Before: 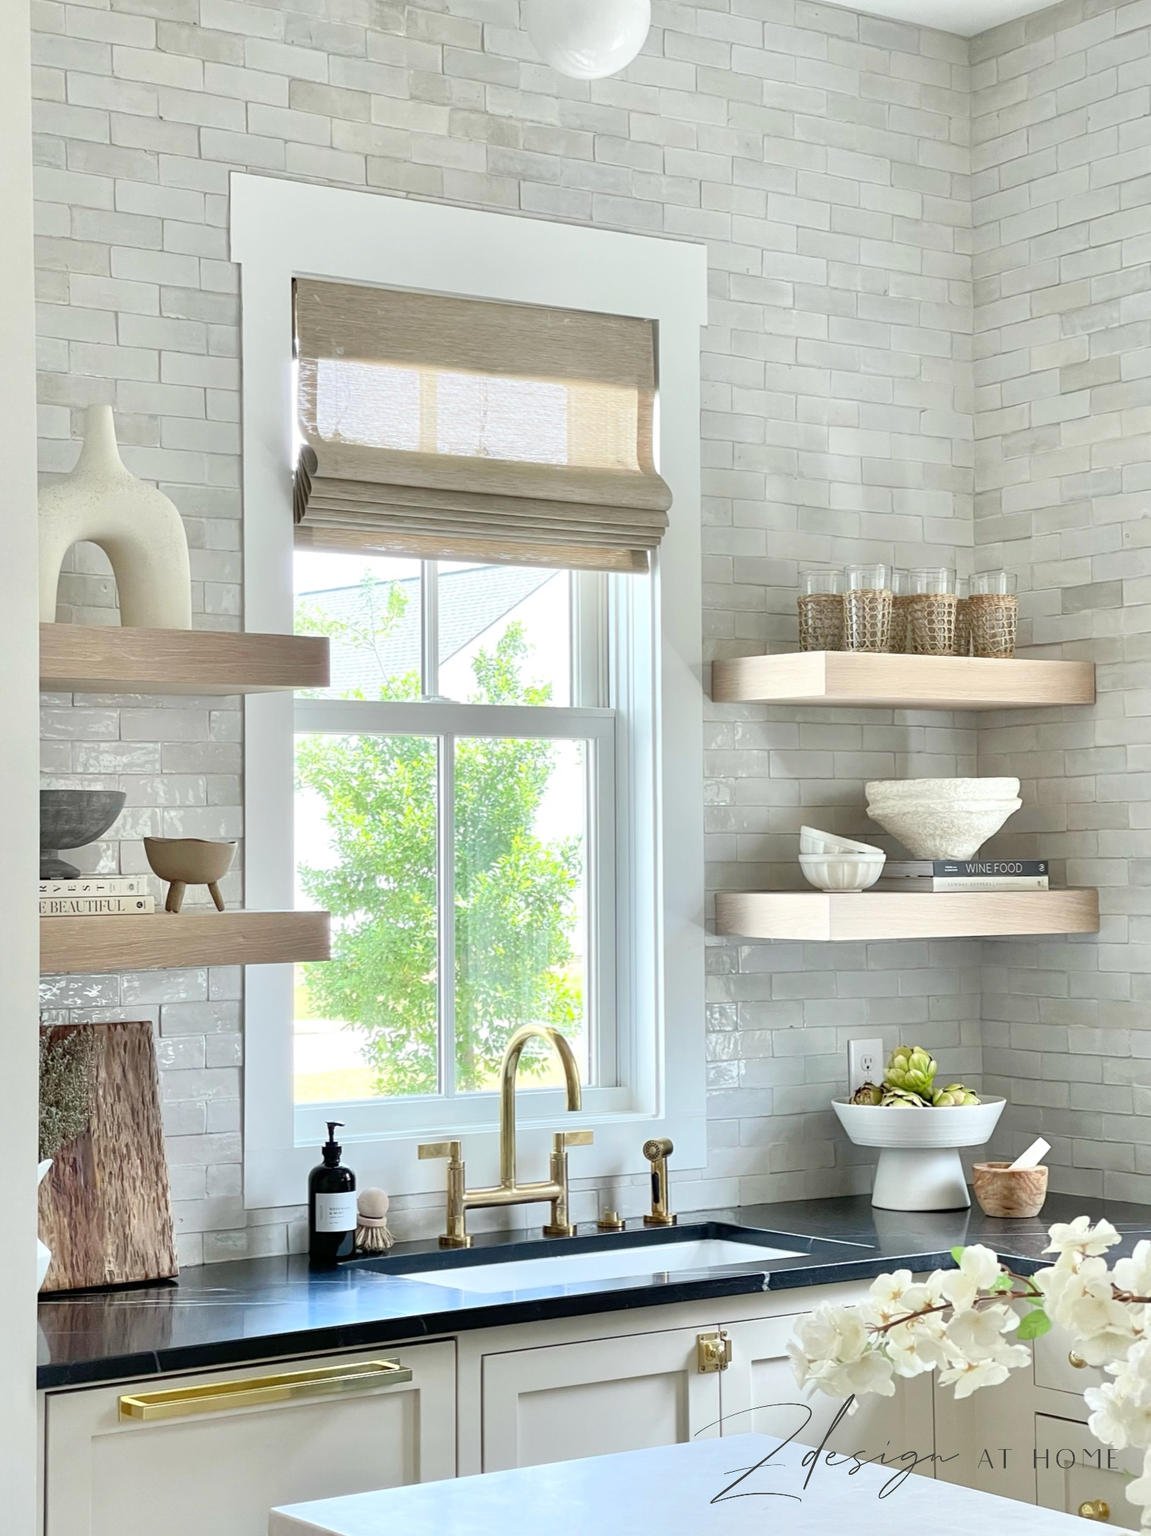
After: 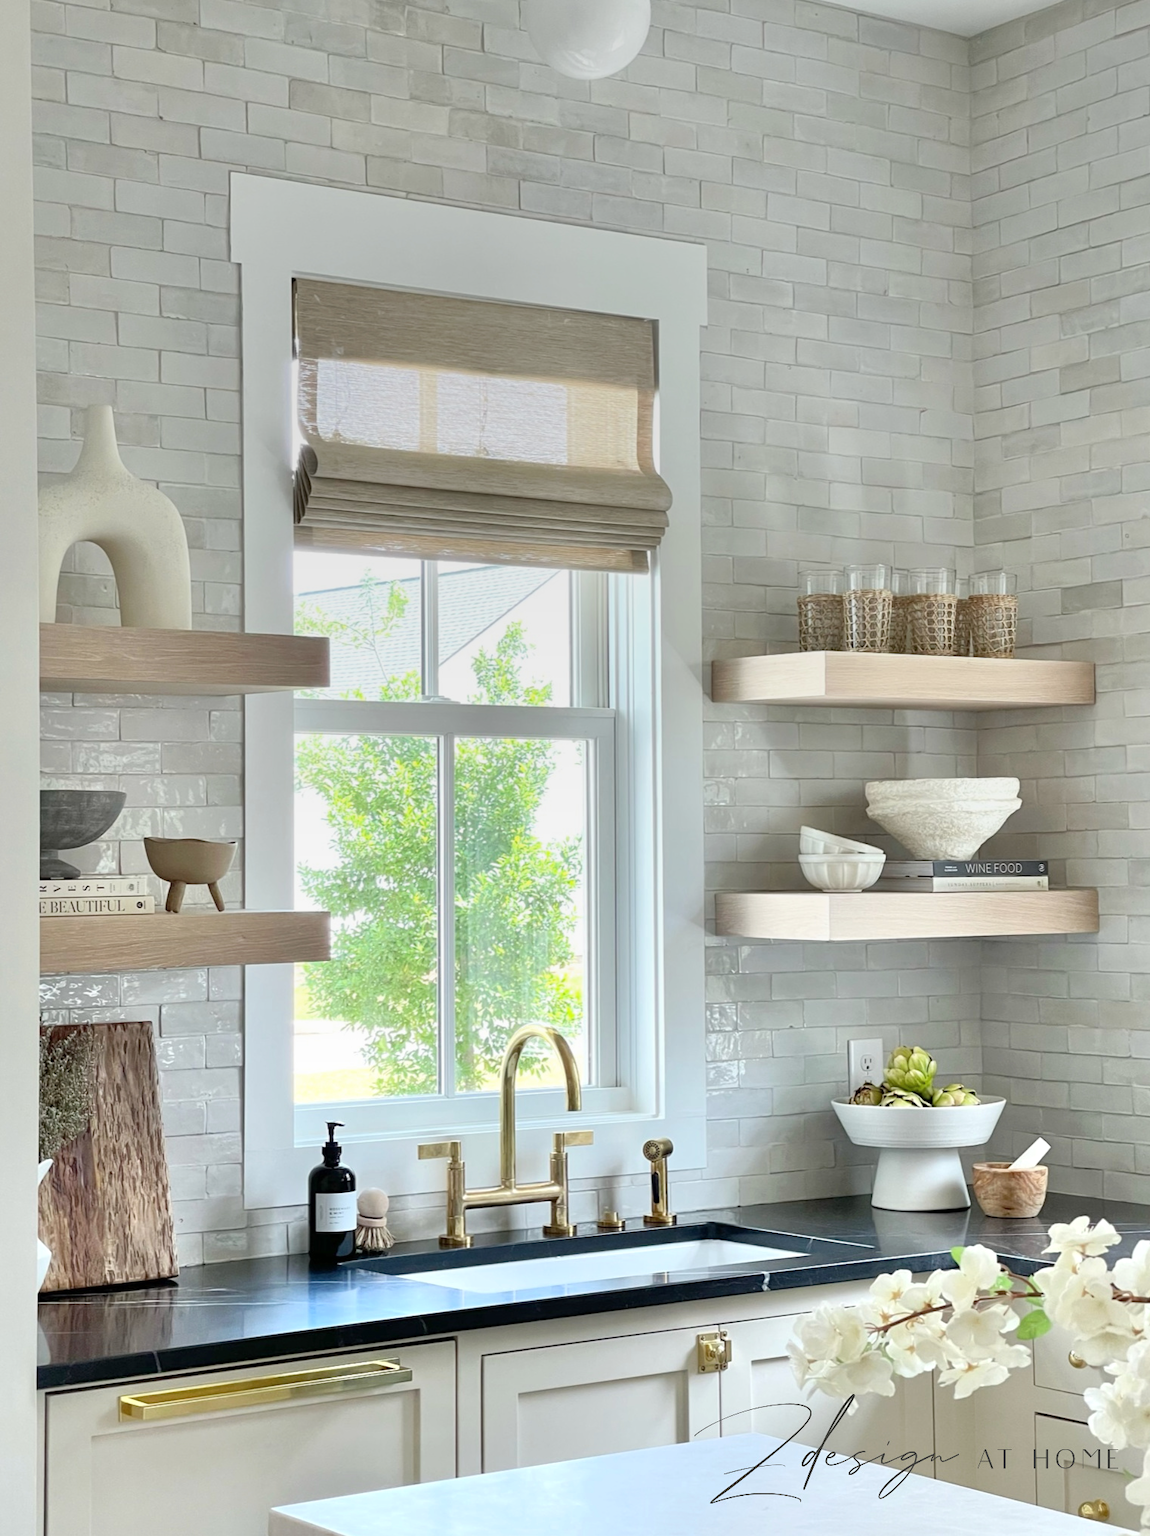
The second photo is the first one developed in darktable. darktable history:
exposure: exposure 0.081 EV, compensate highlight preservation false
graduated density: on, module defaults
